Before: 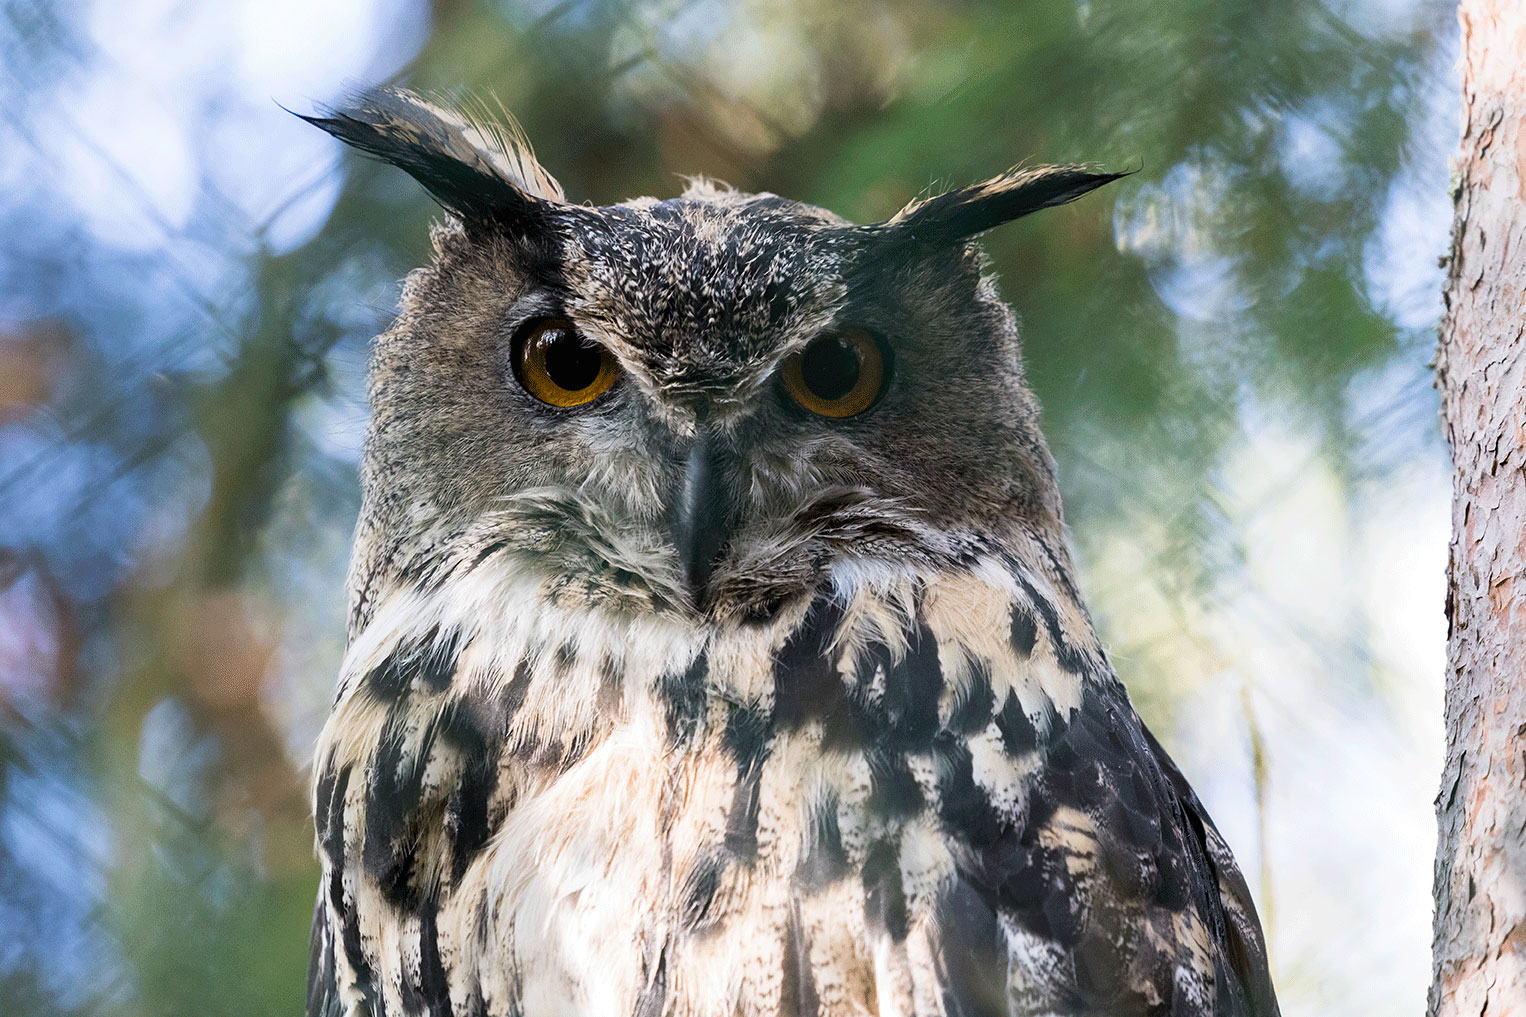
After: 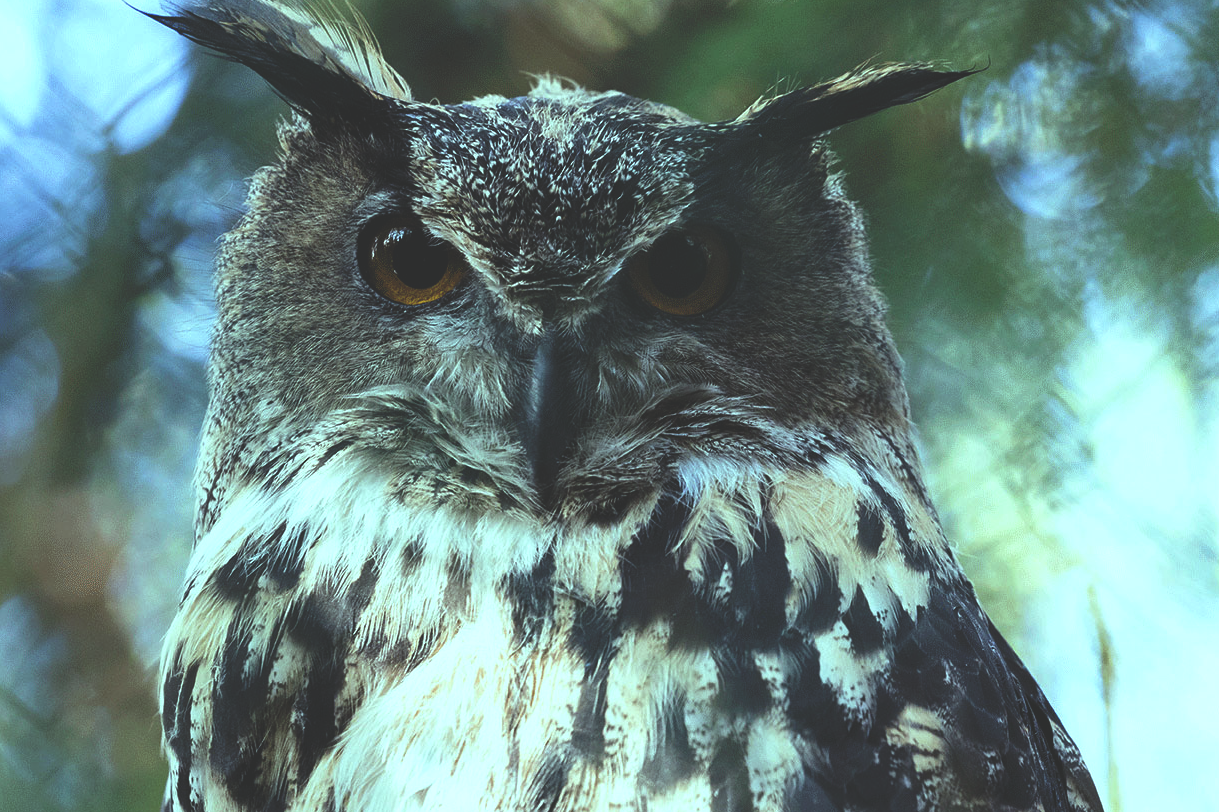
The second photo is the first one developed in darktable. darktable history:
crop and rotate: left 10.071%, top 10.071%, right 10.02%, bottom 10.02%
rgb curve: curves: ch0 [(0, 0.186) (0.314, 0.284) (0.775, 0.708) (1, 1)], compensate middle gray true, preserve colors none
color balance: mode lift, gamma, gain (sRGB), lift [0.997, 0.979, 1.021, 1.011], gamma [1, 1.084, 0.916, 0.998], gain [1, 0.87, 1.13, 1.101], contrast 4.55%, contrast fulcrum 38.24%, output saturation 104.09%
contrast brightness saturation: saturation -0.1
